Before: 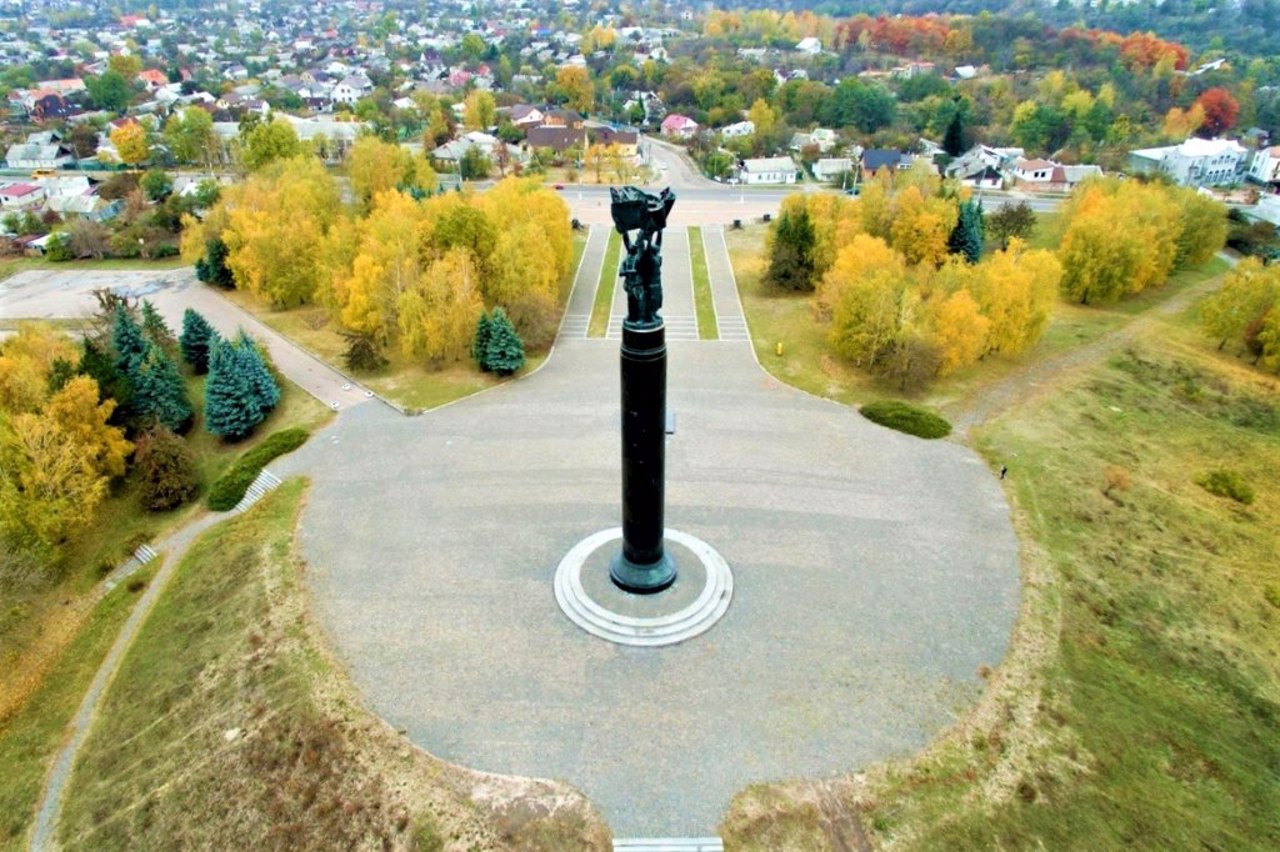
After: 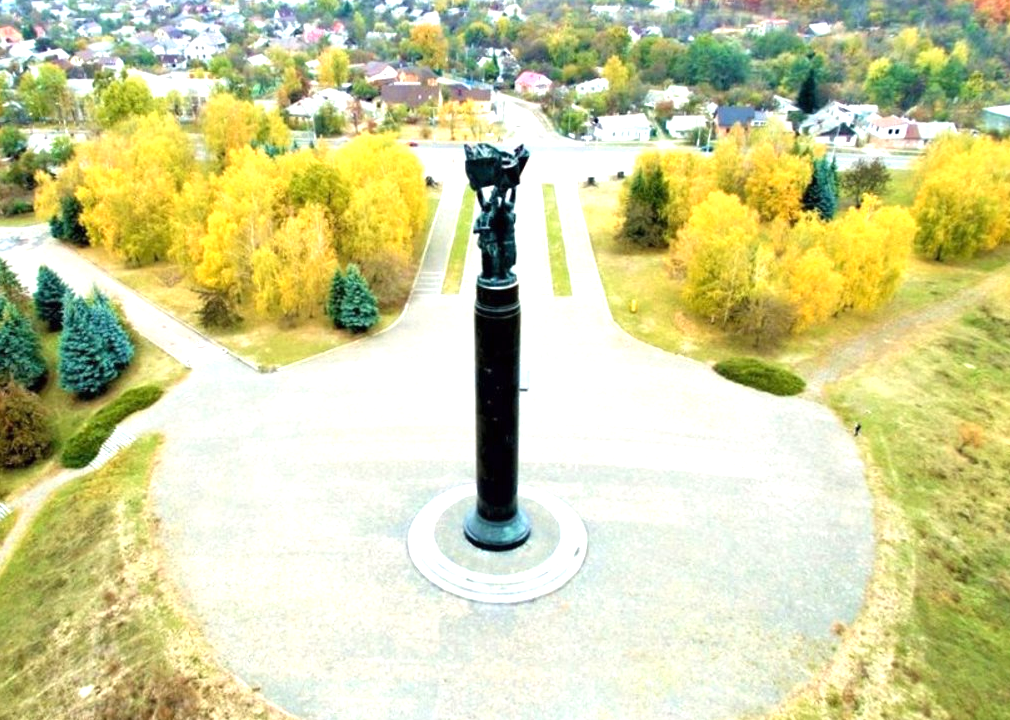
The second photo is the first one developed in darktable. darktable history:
levels: levels [0, 0.48, 0.961]
exposure: black level correction 0, exposure 0.691 EV, compensate highlight preservation false
crop: left 11.453%, top 5.048%, right 9.572%, bottom 10.371%
